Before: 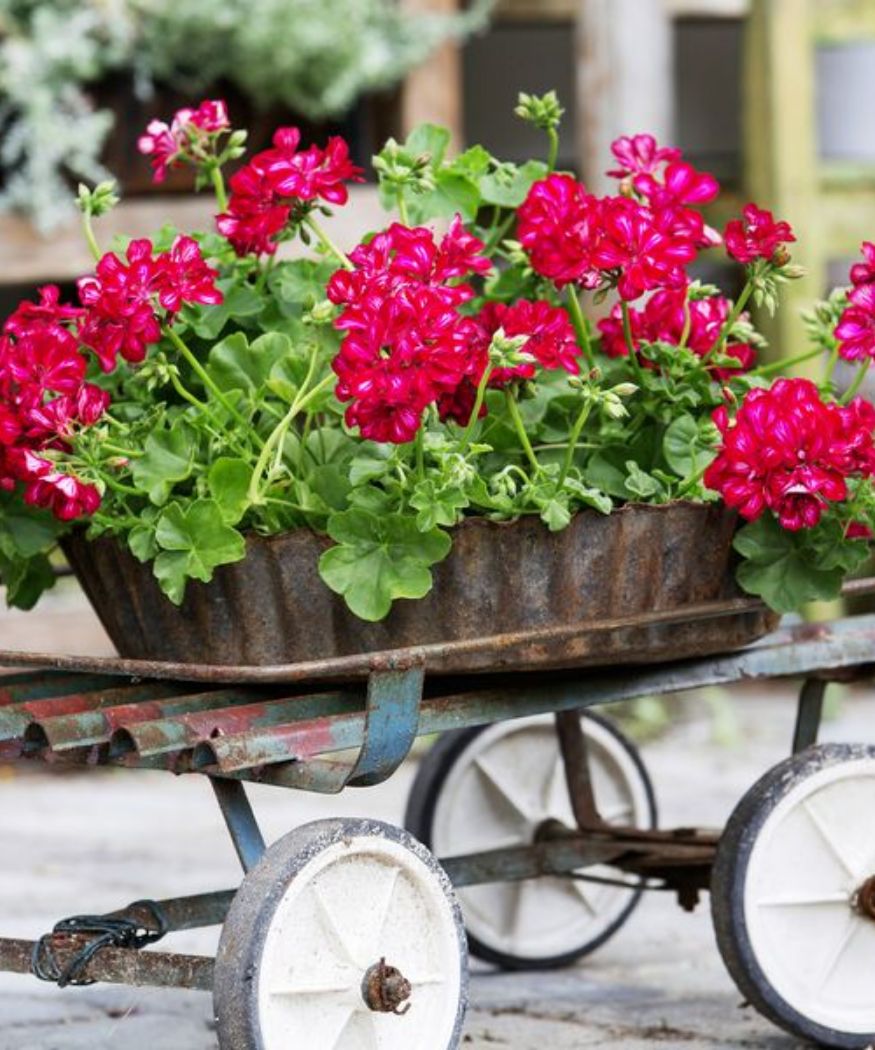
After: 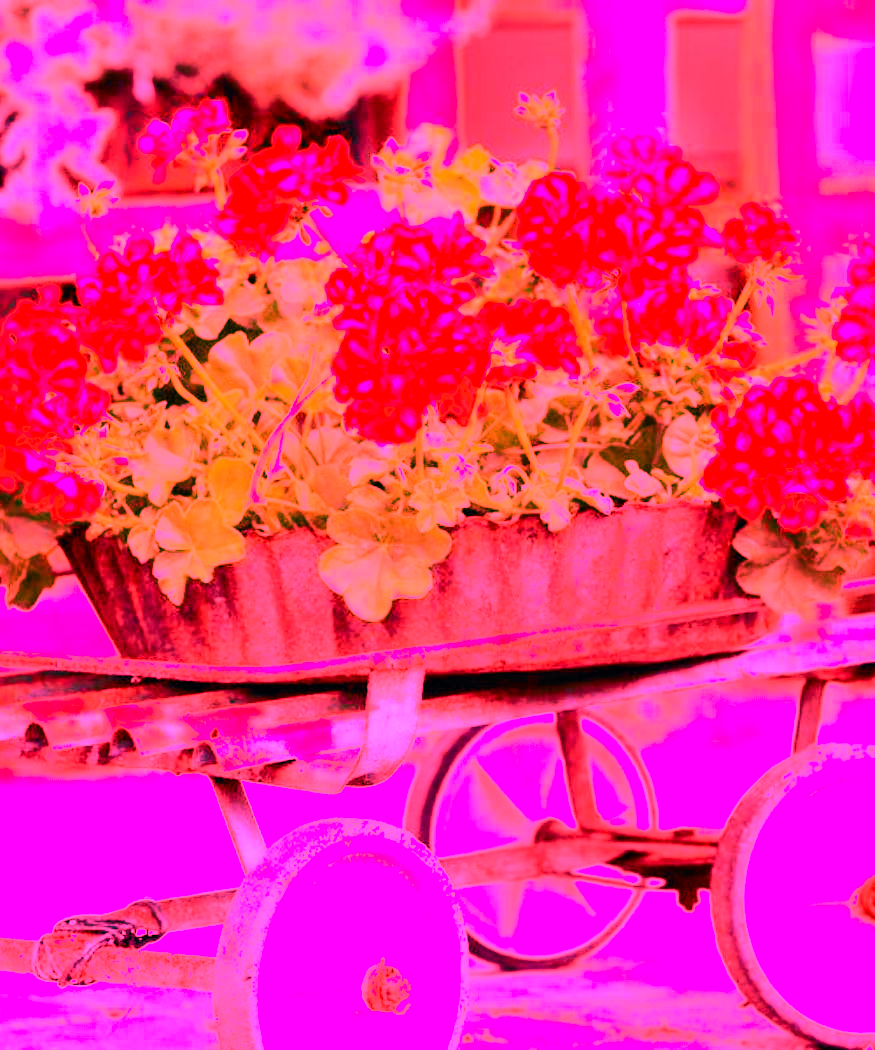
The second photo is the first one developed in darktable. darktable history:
tone curve: curves: ch0 [(0, 0) (0.071, 0.047) (0.266, 0.26) (0.483, 0.554) (0.753, 0.811) (1, 0.983)]; ch1 [(0, 0) (0.346, 0.307) (0.408, 0.387) (0.463, 0.465) (0.482, 0.493) (0.502, 0.5) (0.517, 0.502) (0.55, 0.548) (0.597, 0.61) (0.651, 0.698) (1, 1)]; ch2 [(0, 0) (0.346, 0.34) (0.434, 0.46) (0.485, 0.494) (0.5, 0.494) (0.517, 0.506) (0.526, 0.545) (0.583, 0.61) (0.625, 0.659) (1, 1)], color space Lab, independent channels, preserve colors none
white balance: red 4.26, blue 1.802
